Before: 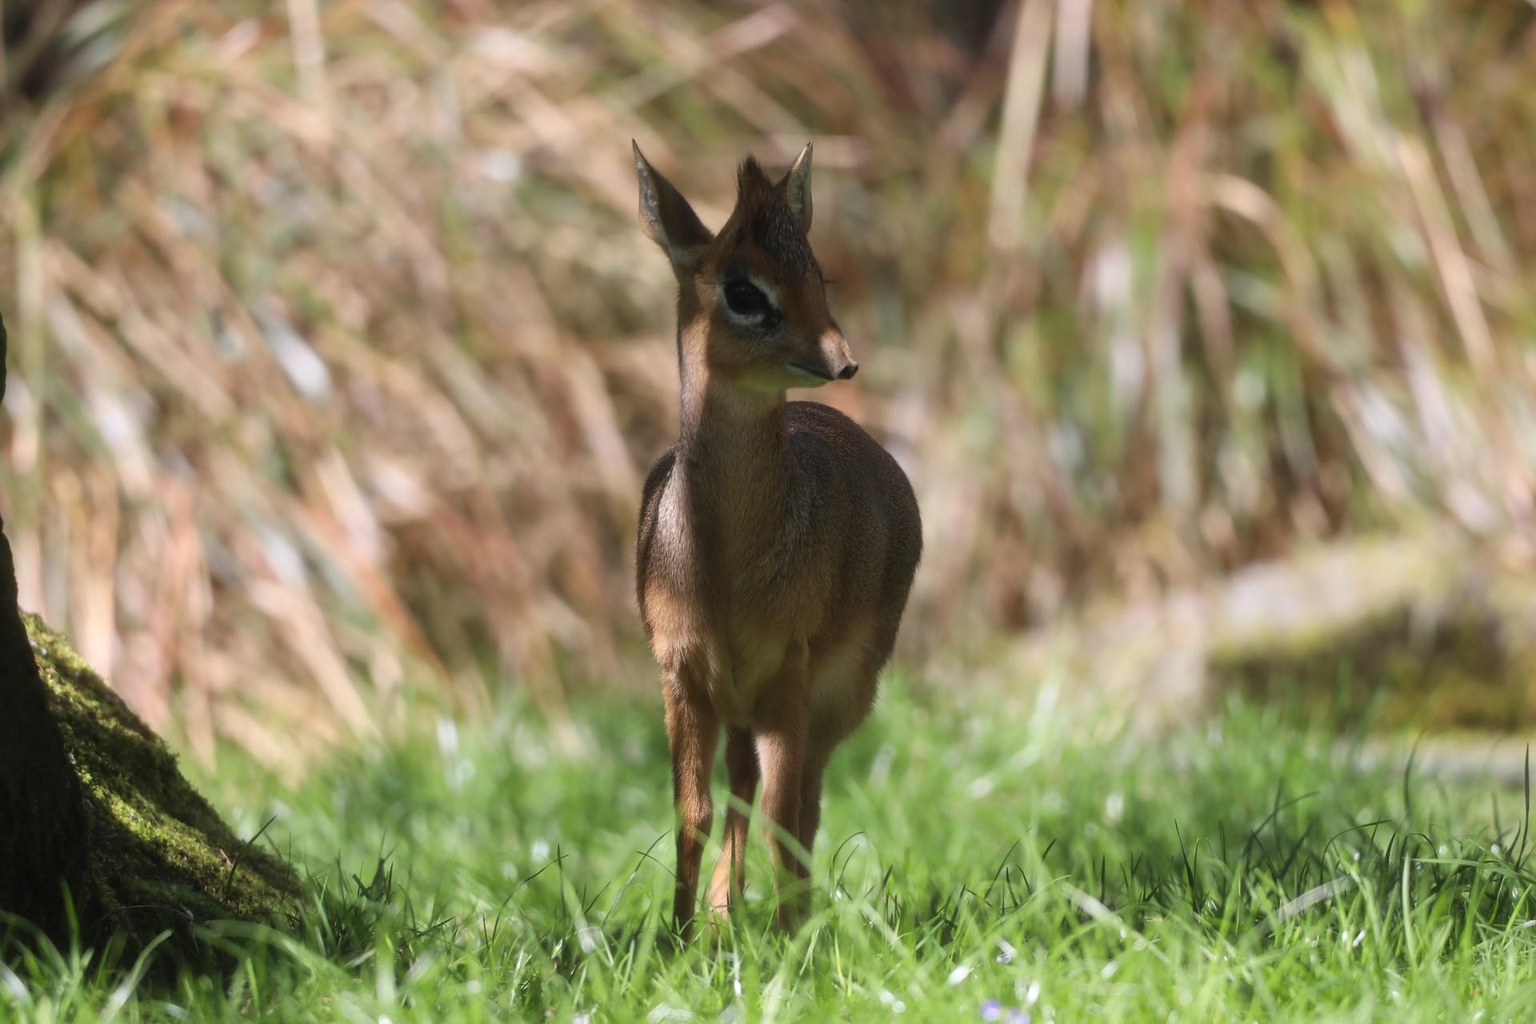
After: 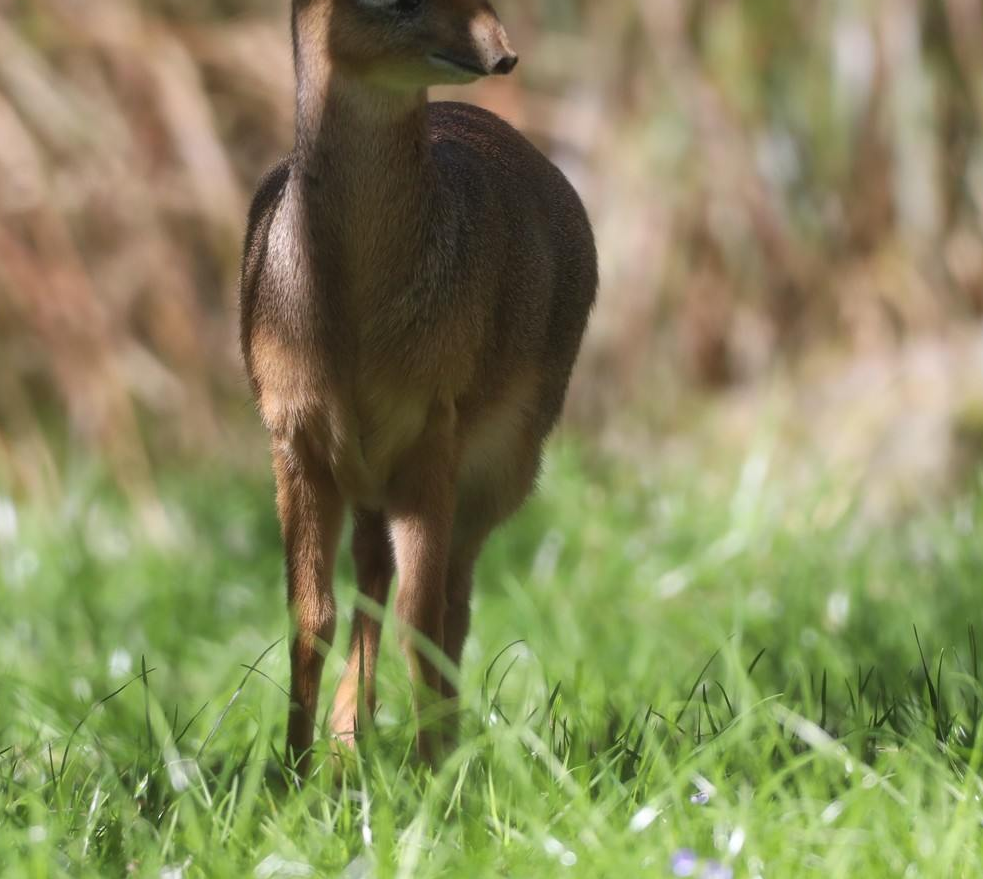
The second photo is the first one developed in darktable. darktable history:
crop and rotate: left 28.957%, top 31.255%, right 19.836%
